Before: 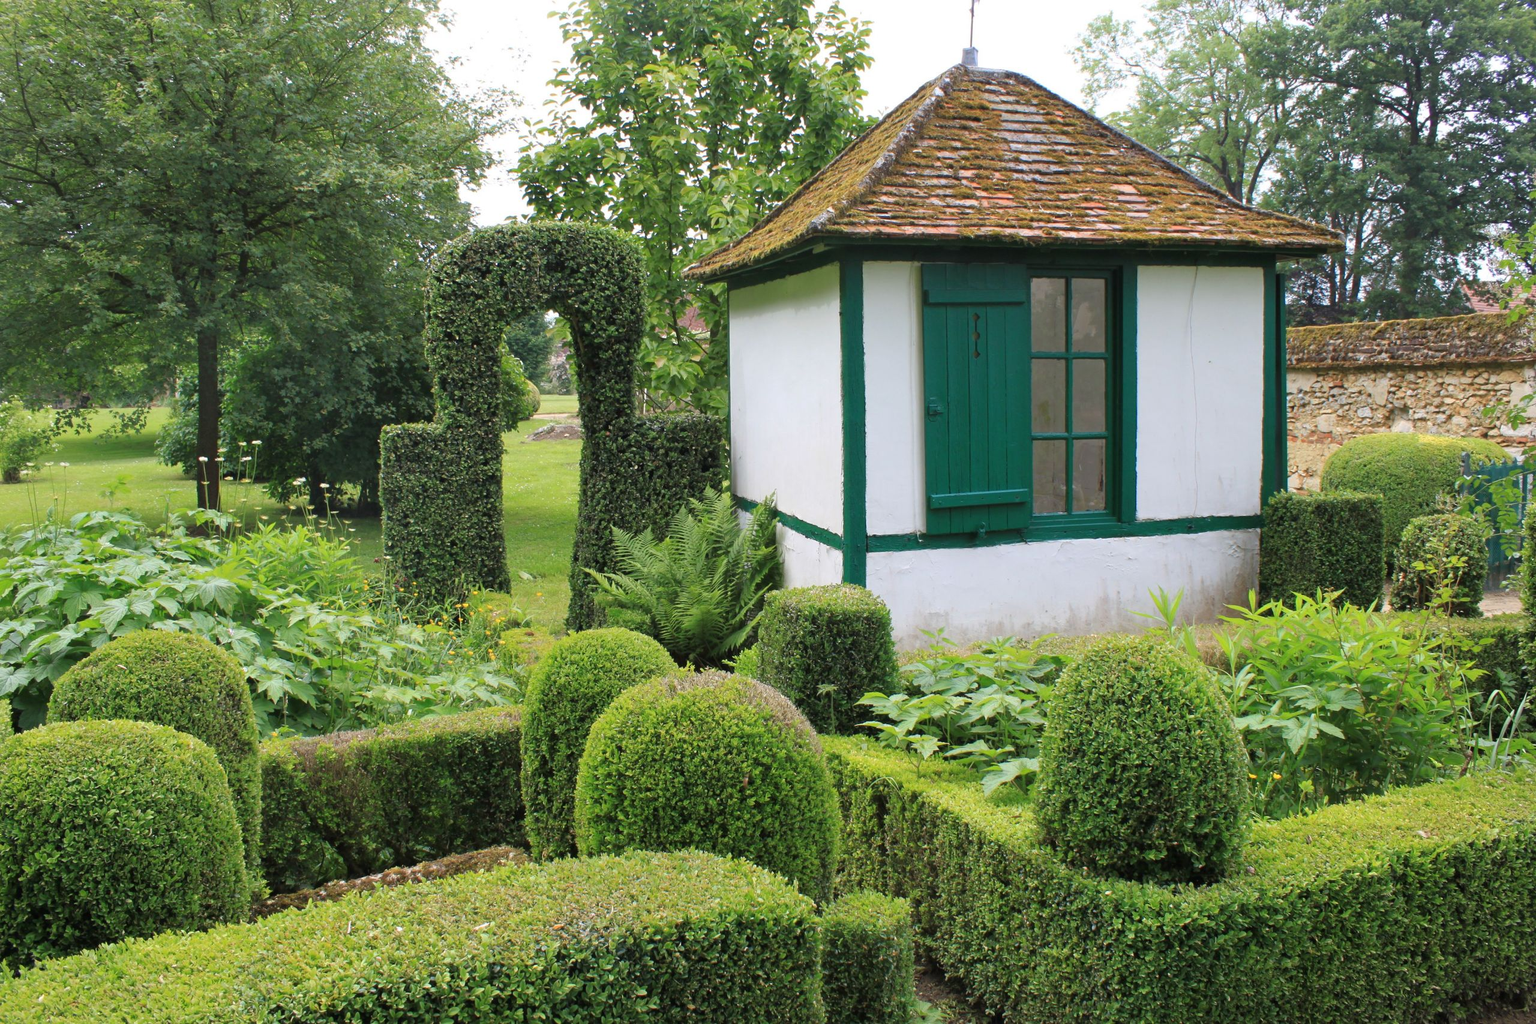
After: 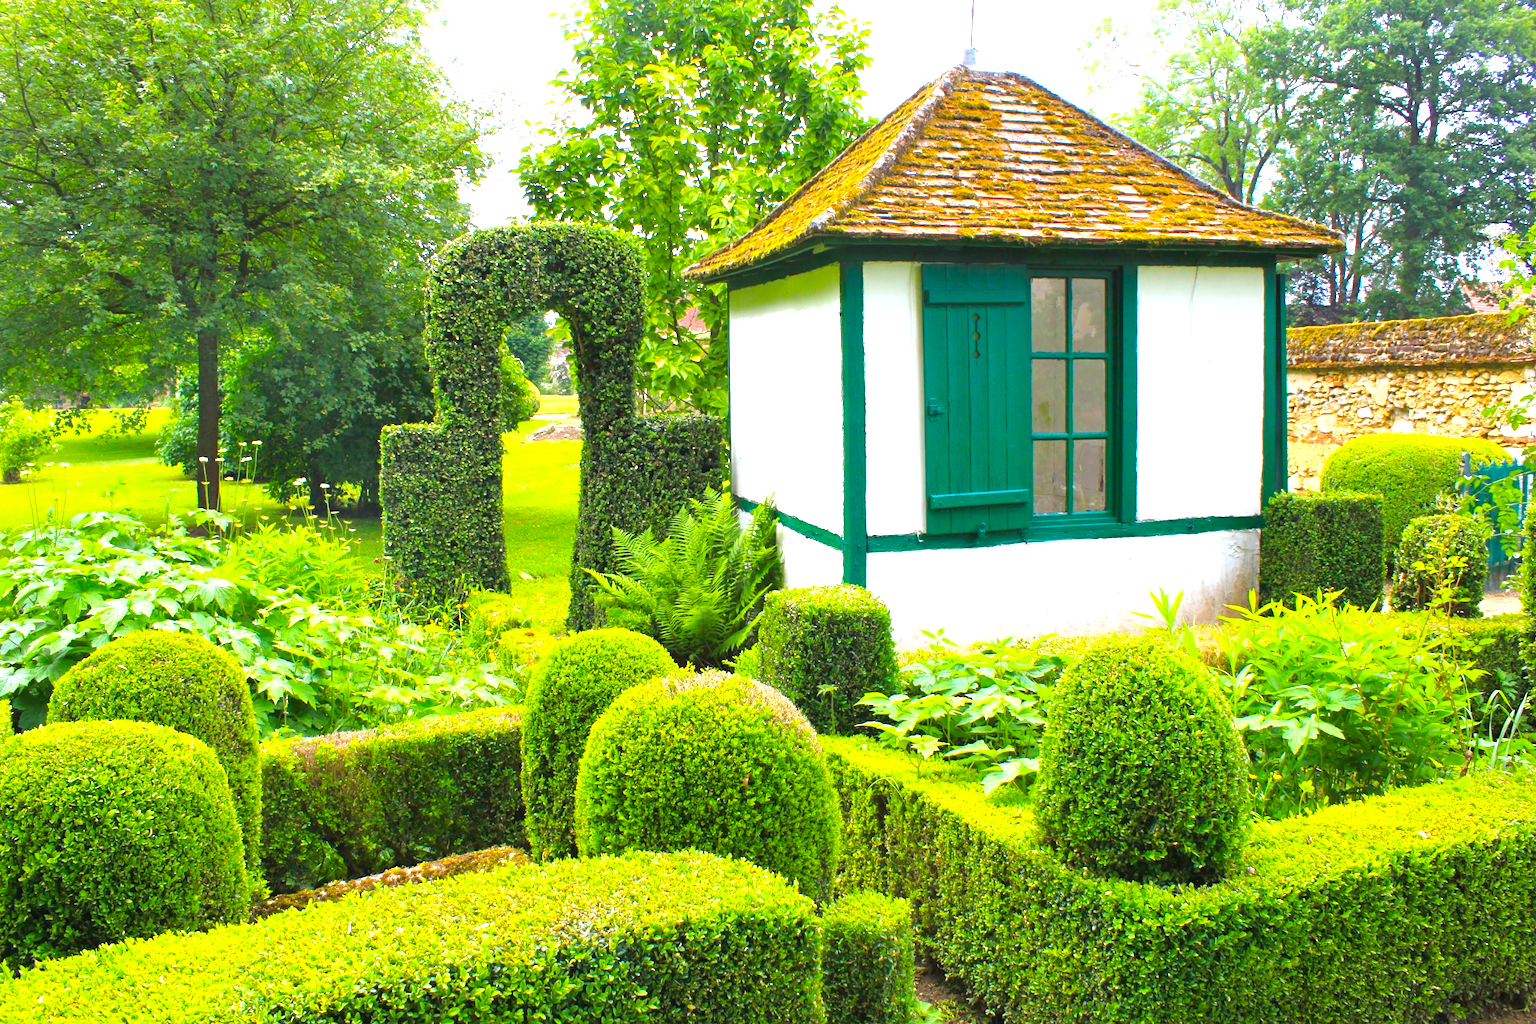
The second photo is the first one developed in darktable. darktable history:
color balance rgb: linear chroma grading › global chroma 25.386%, perceptual saturation grading › global saturation 25.456%, global vibrance 20.236%
exposure: black level correction 0, exposure 1.199 EV, compensate highlight preservation false
